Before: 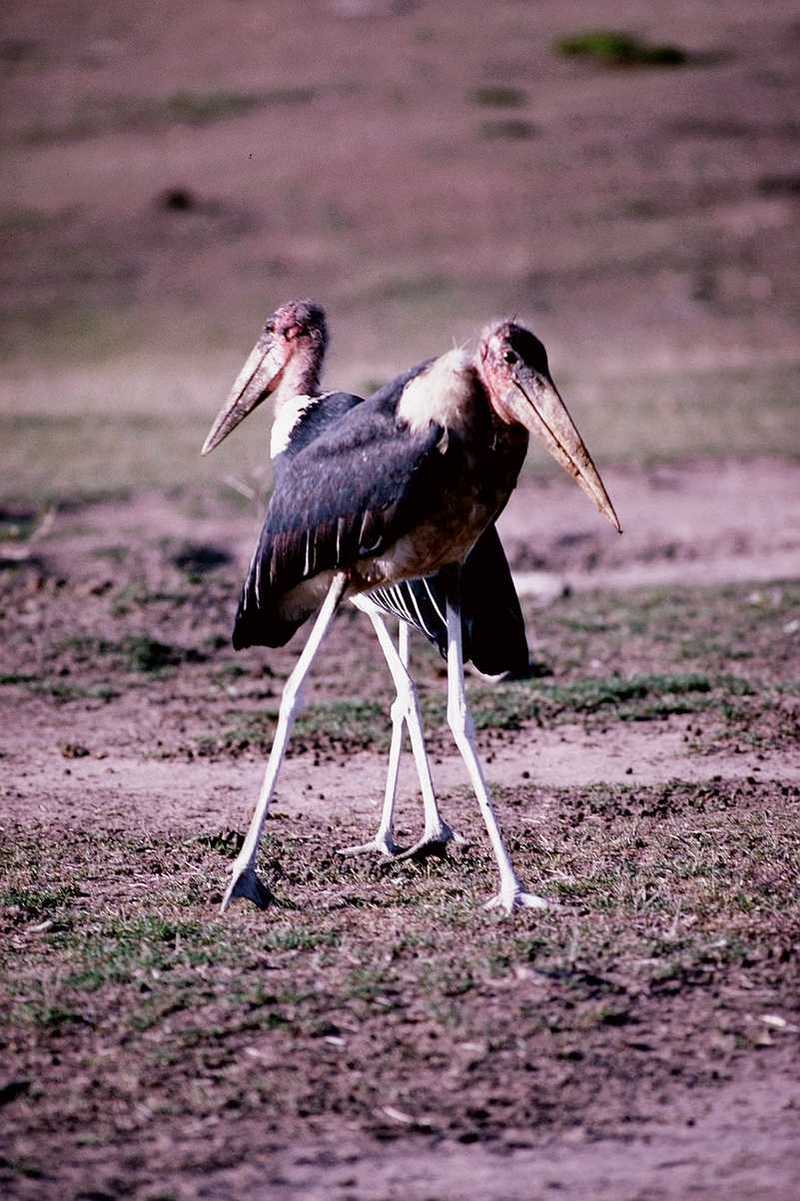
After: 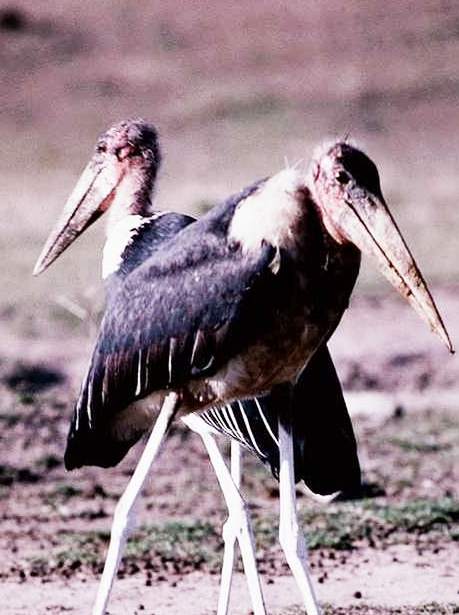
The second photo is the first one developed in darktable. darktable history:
crop: left 21.029%, top 15.048%, right 21.533%, bottom 33.725%
contrast brightness saturation: contrast 0.063, brightness -0.011, saturation -0.247
tone curve: curves: ch0 [(0, 0) (0.055, 0.057) (0.258, 0.307) (0.434, 0.543) (0.517, 0.657) (0.745, 0.874) (1, 1)]; ch1 [(0, 0) (0.346, 0.307) (0.418, 0.383) (0.46, 0.439) (0.482, 0.493) (0.502, 0.503) (0.517, 0.514) (0.55, 0.561) (0.588, 0.603) (0.646, 0.688) (1, 1)]; ch2 [(0, 0) (0.346, 0.34) (0.431, 0.45) (0.485, 0.499) (0.5, 0.503) (0.527, 0.525) (0.545, 0.562) (0.679, 0.706) (1, 1)], preserve colors none
